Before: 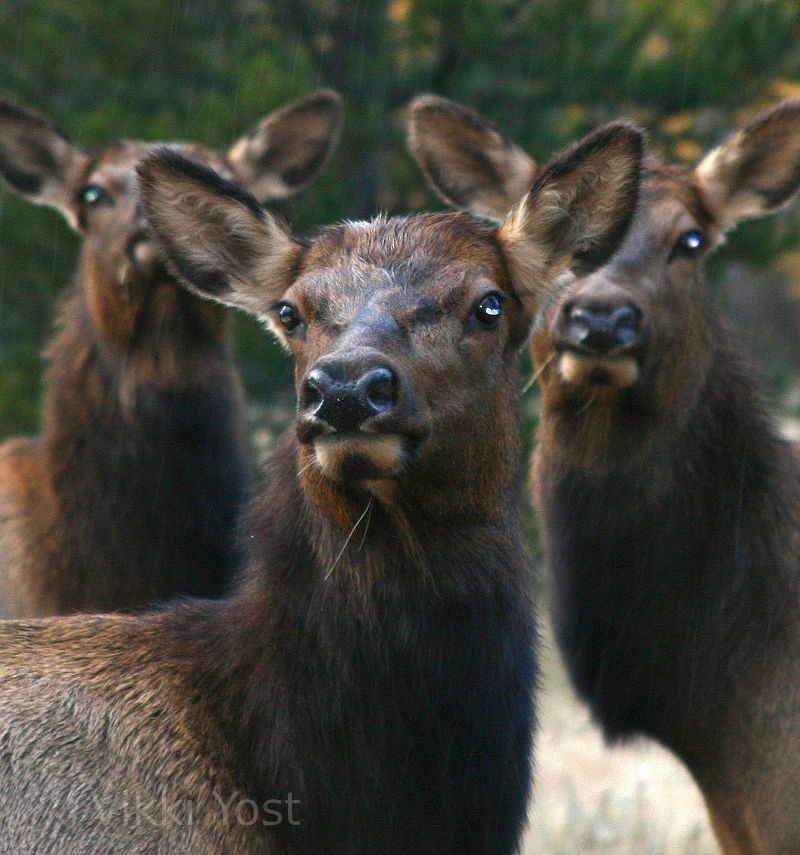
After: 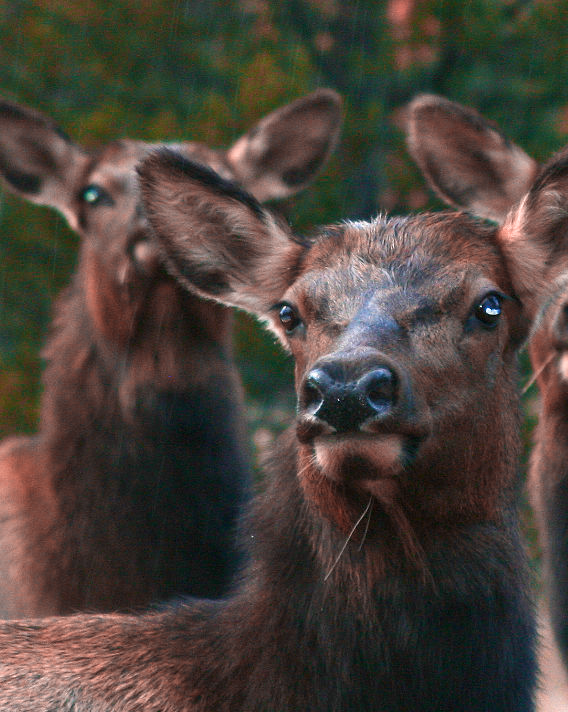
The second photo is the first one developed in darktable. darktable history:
crop: right 28.885%, bottom 16.626%
velvia: on, module defaults
color zones: curves: ch2 [(0, 0.5) (0.084, 0.497) (0.323, 0.335) (0.4, 0.497) (1, 0.5)], process mode strong
